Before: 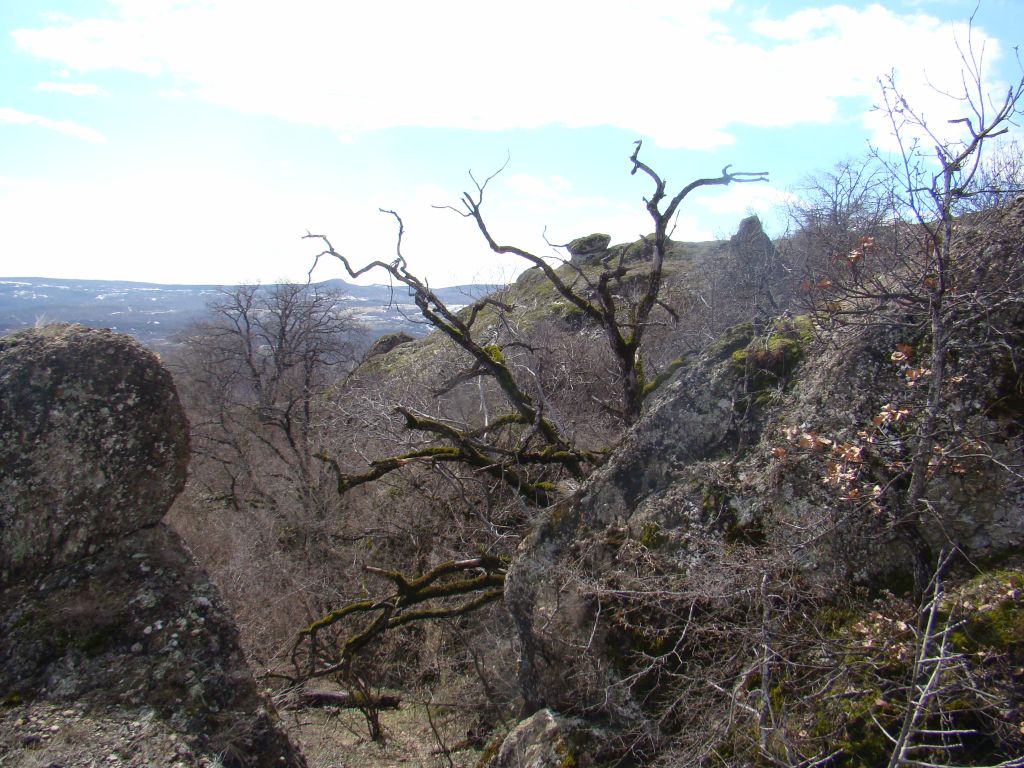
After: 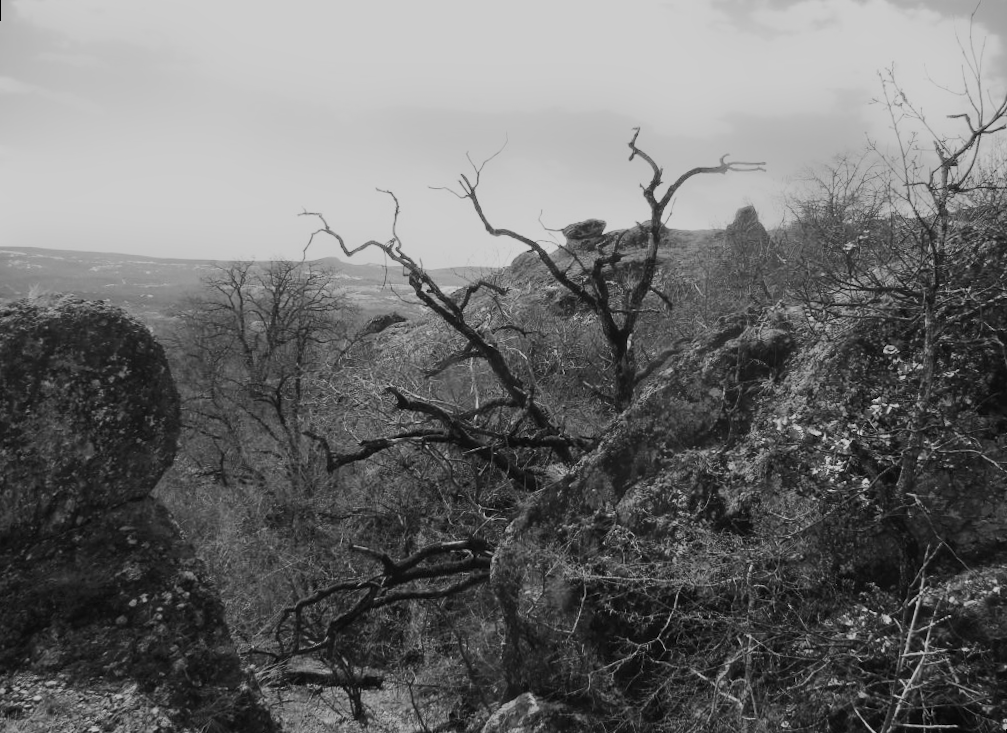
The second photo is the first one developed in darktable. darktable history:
tone equalizer: -8 EV -0.417 EV, -7 EV -0.389 EV, -6 EV -0.333 EV, -5 EV -0.222 EV, -3 EV 0.222 EV, -2 EV 0.333 EV, -1 EV 0.389 EV, +0 EV 0.417 EV, edges refinement/feathering 500, mask exposure compensation -1.57 EV, preserve details no
monochrome: a 79.32, b 81.83, size 1.1
rotate and perspective: rotation 1.57°, crop left 0.018, crop right 0.982, crop top 0.039, crop bottom 0.961
contrast brightness saturation: contrast 0.2, brightness 0.15, saturation 0.14
